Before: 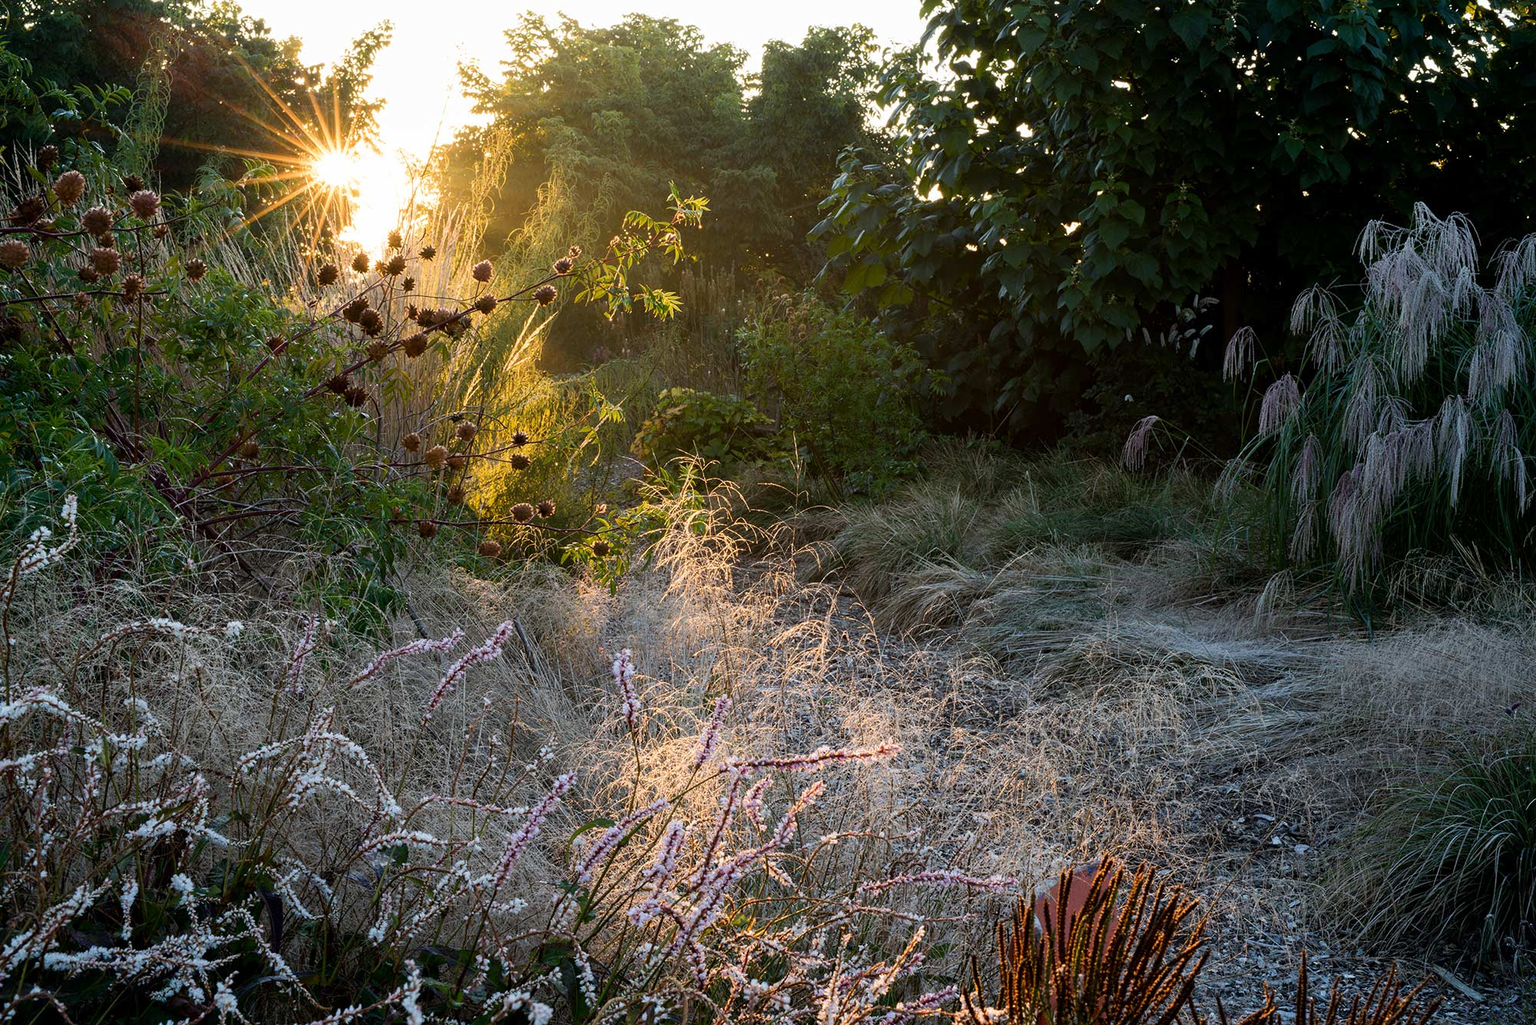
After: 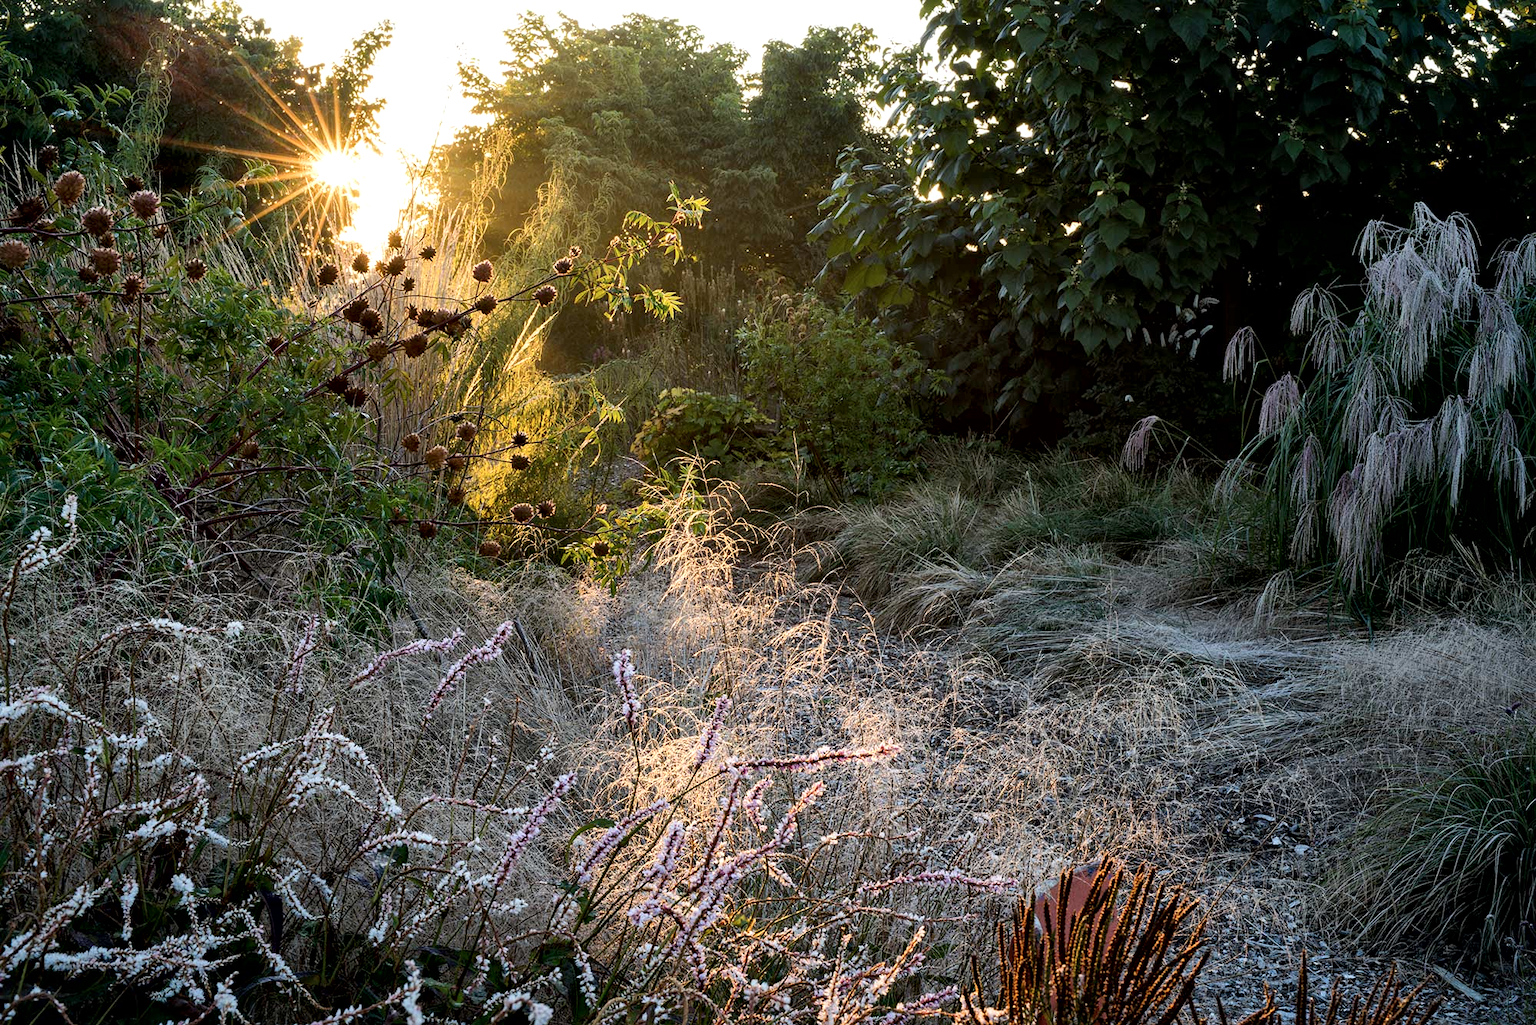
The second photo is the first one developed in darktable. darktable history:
local contrast: mode bilateral grid, contrast 25, coarseness 60, detail 151%, midtone range 0.2
shadows and highlights: shadows 12, white point adjustment 1.2, highlights -0.36, soften with gaussian
